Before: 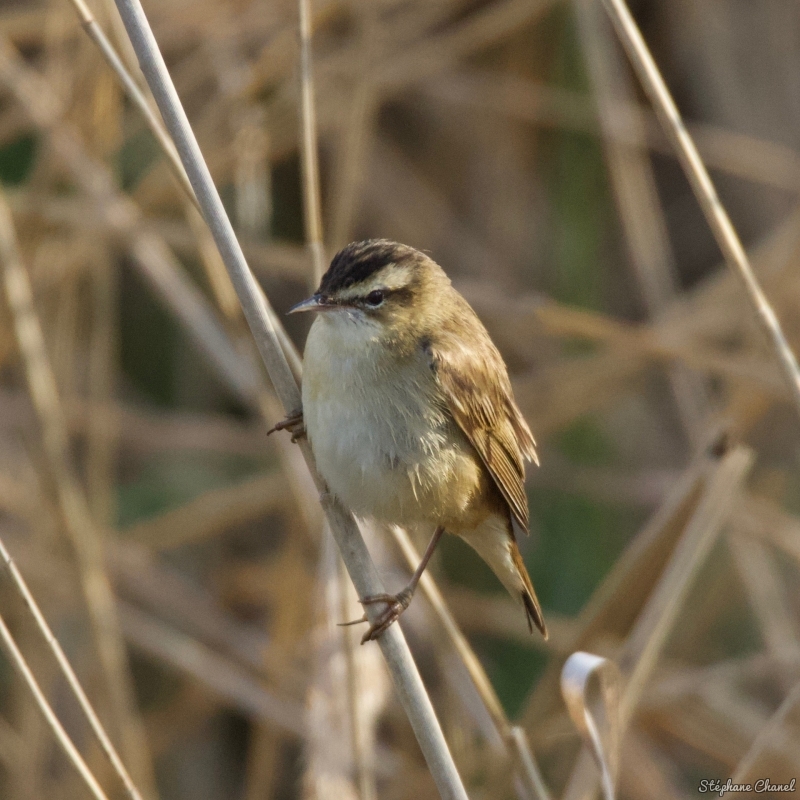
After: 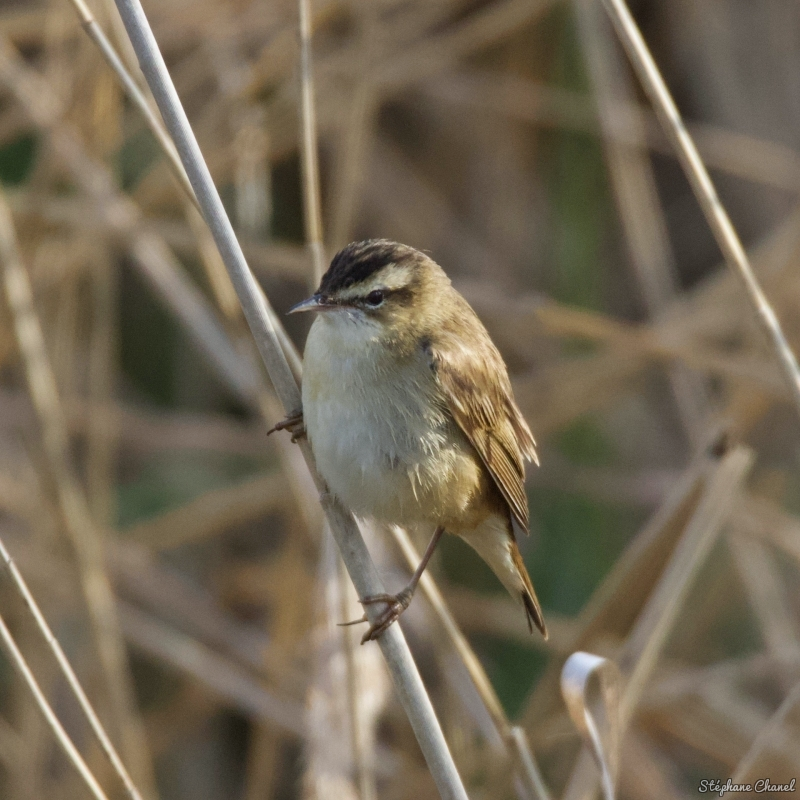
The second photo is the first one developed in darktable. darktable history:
white balance: red 0.976, blue 1.04
contrast brightness saturation: saturation -0.05
